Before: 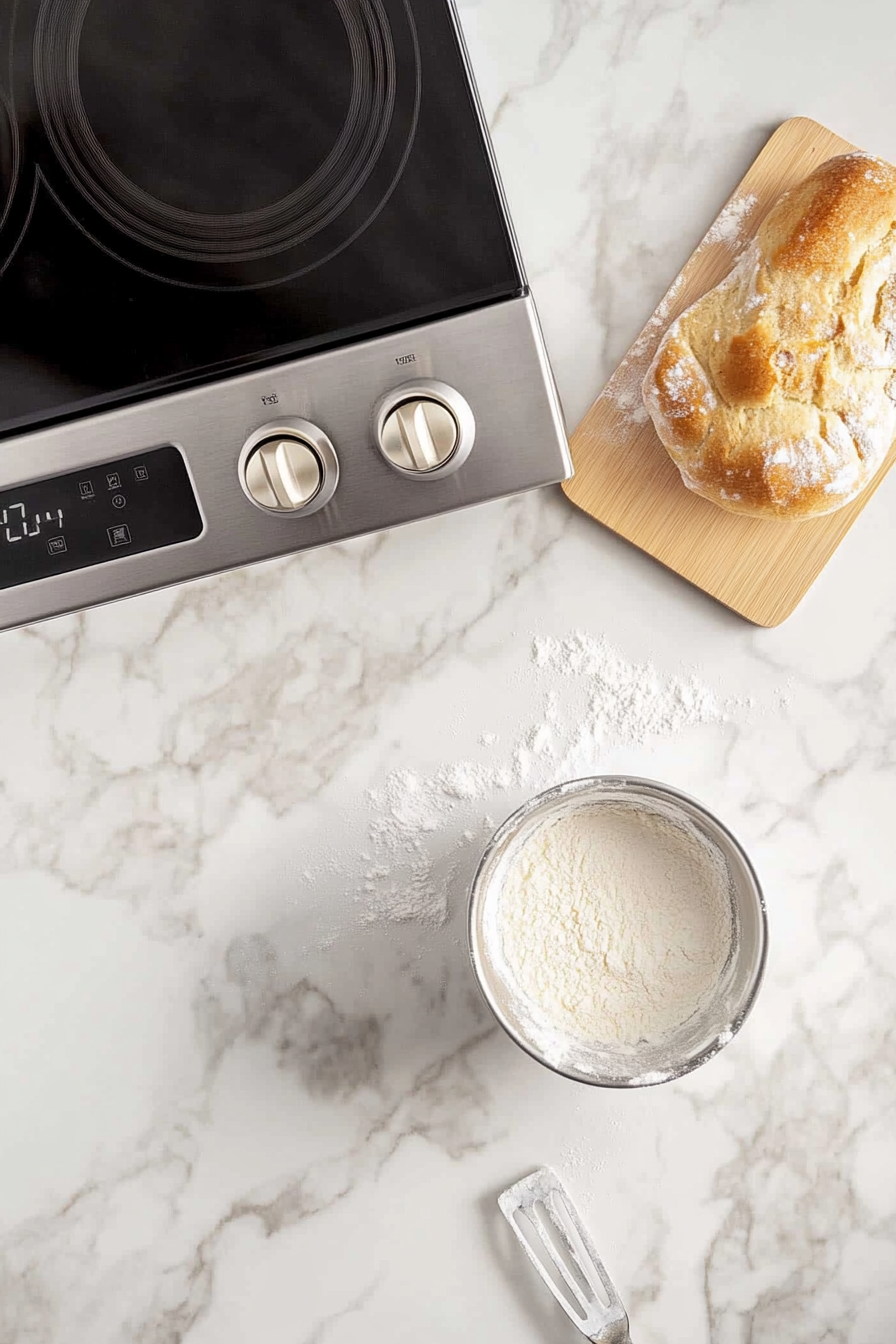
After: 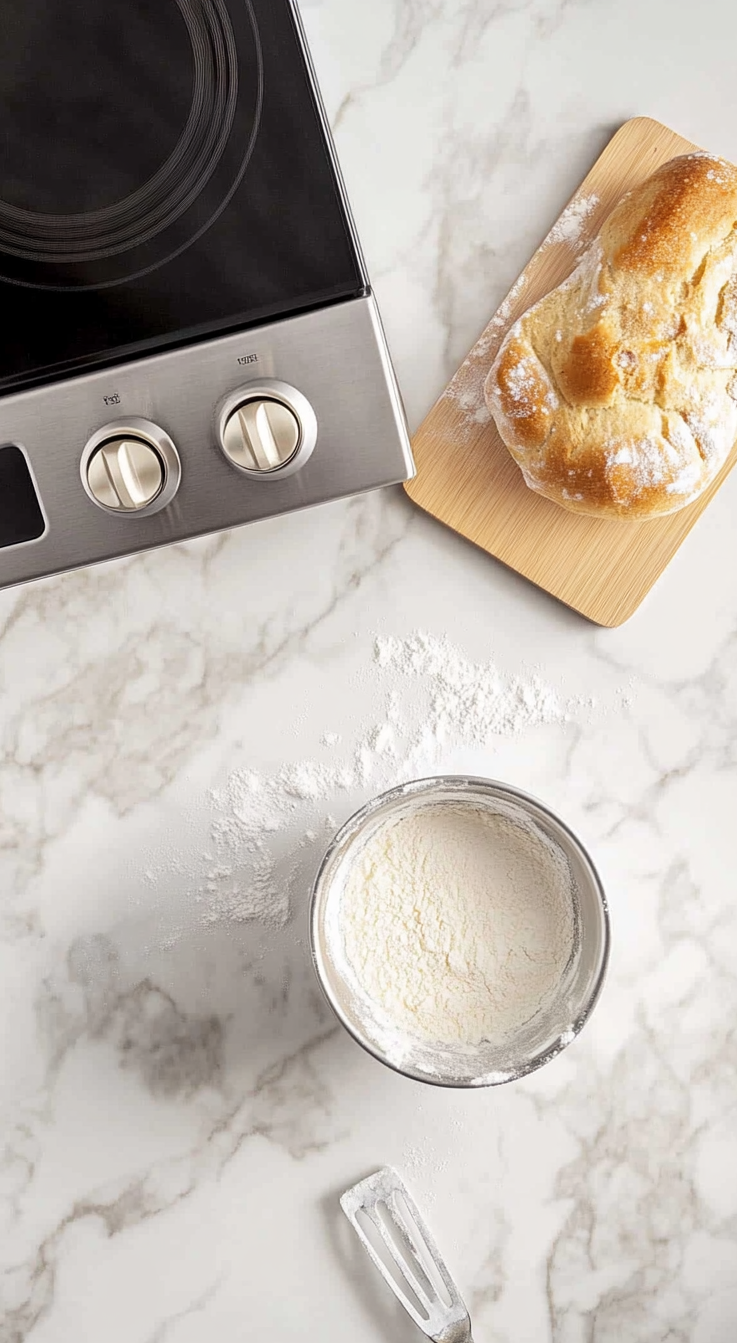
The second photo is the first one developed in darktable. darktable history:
crop: left 17.702%, bottom 0.039%
